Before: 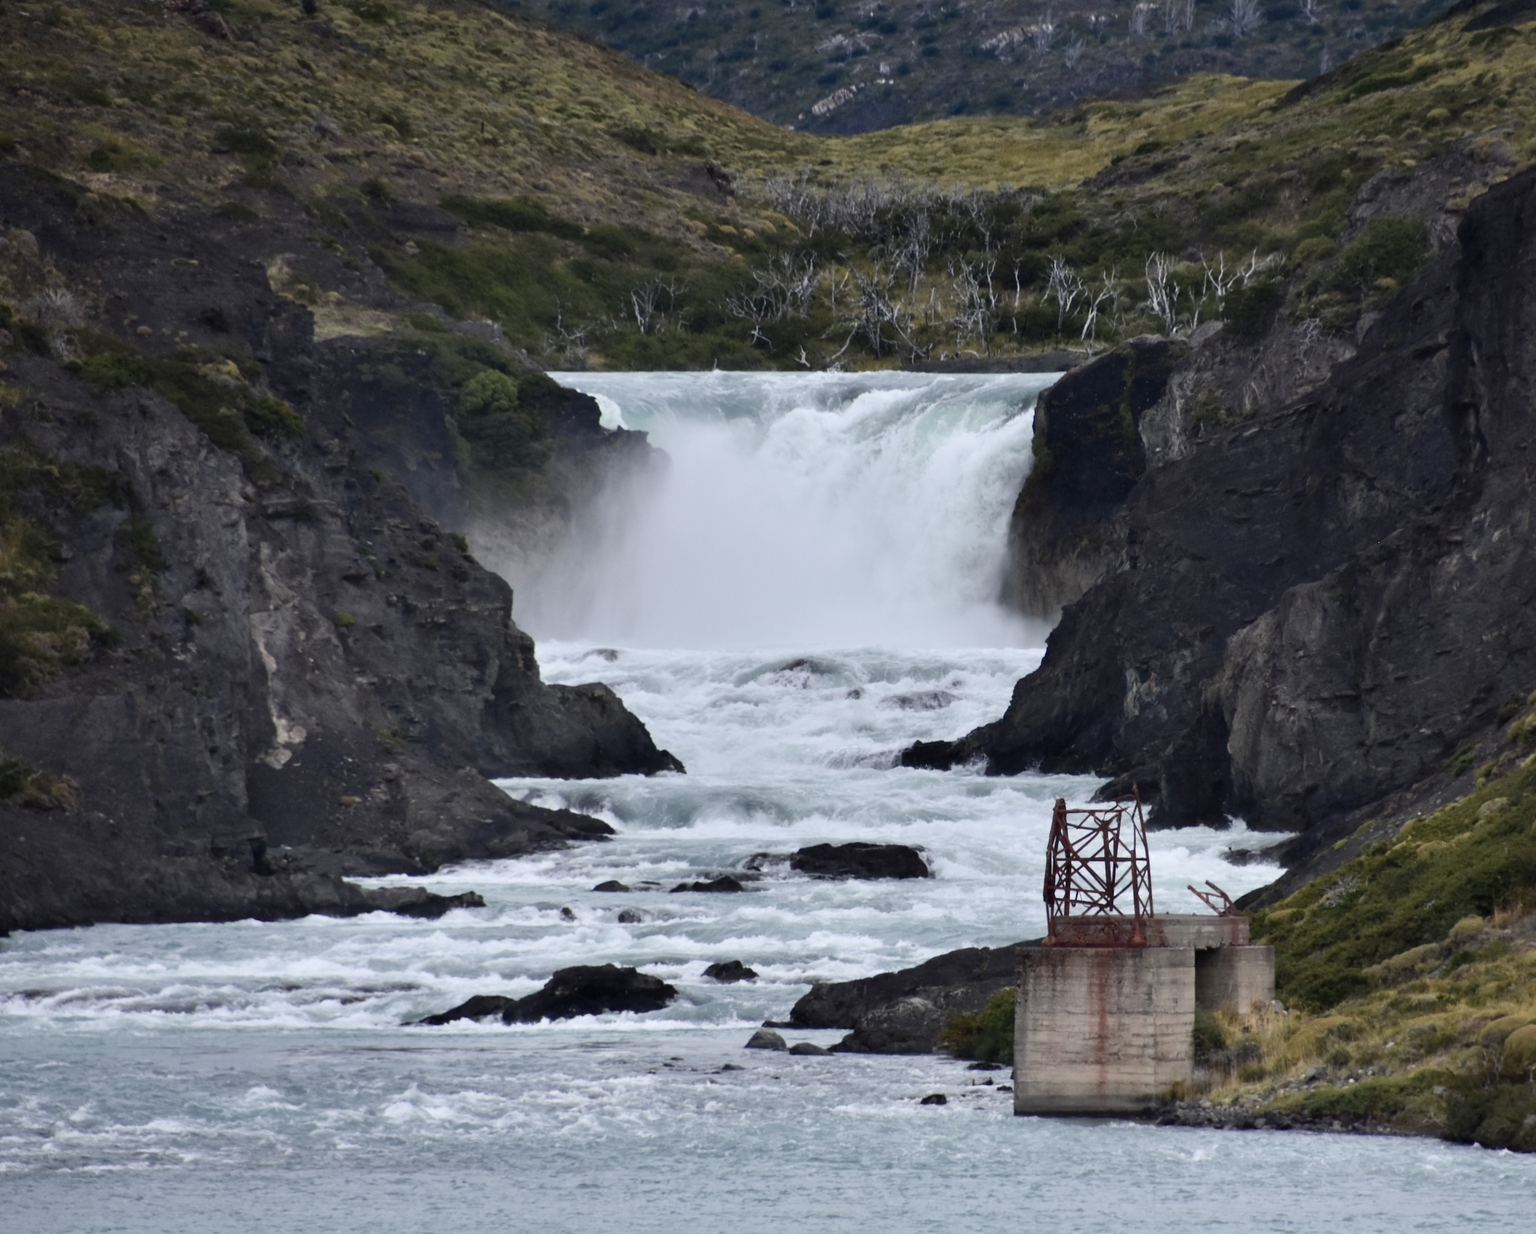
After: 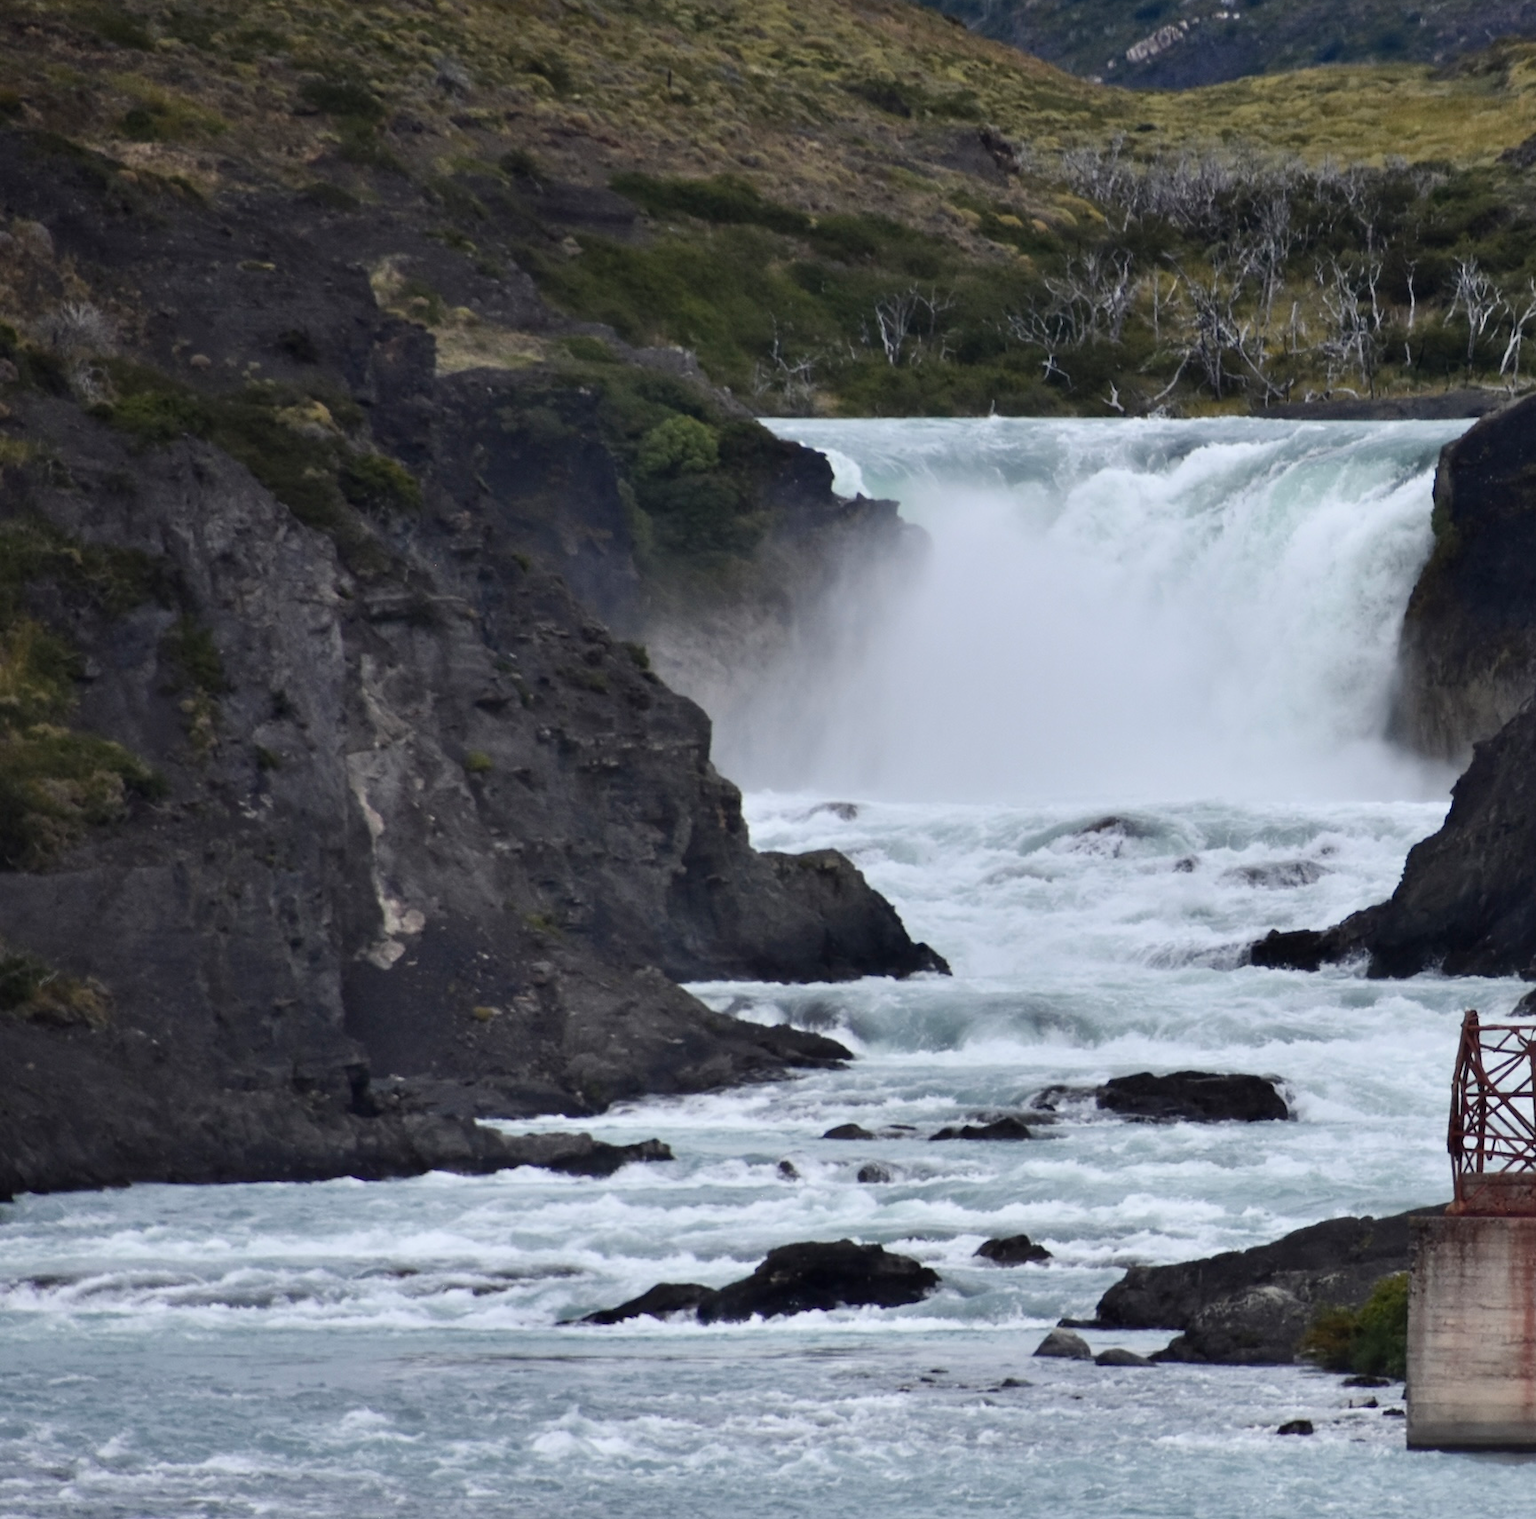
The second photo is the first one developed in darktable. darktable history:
crop: top 5.753%, right 27.883%, bottom 5.493%
color balance rgb: perceptual saturation grading › global saturation 0.17%
